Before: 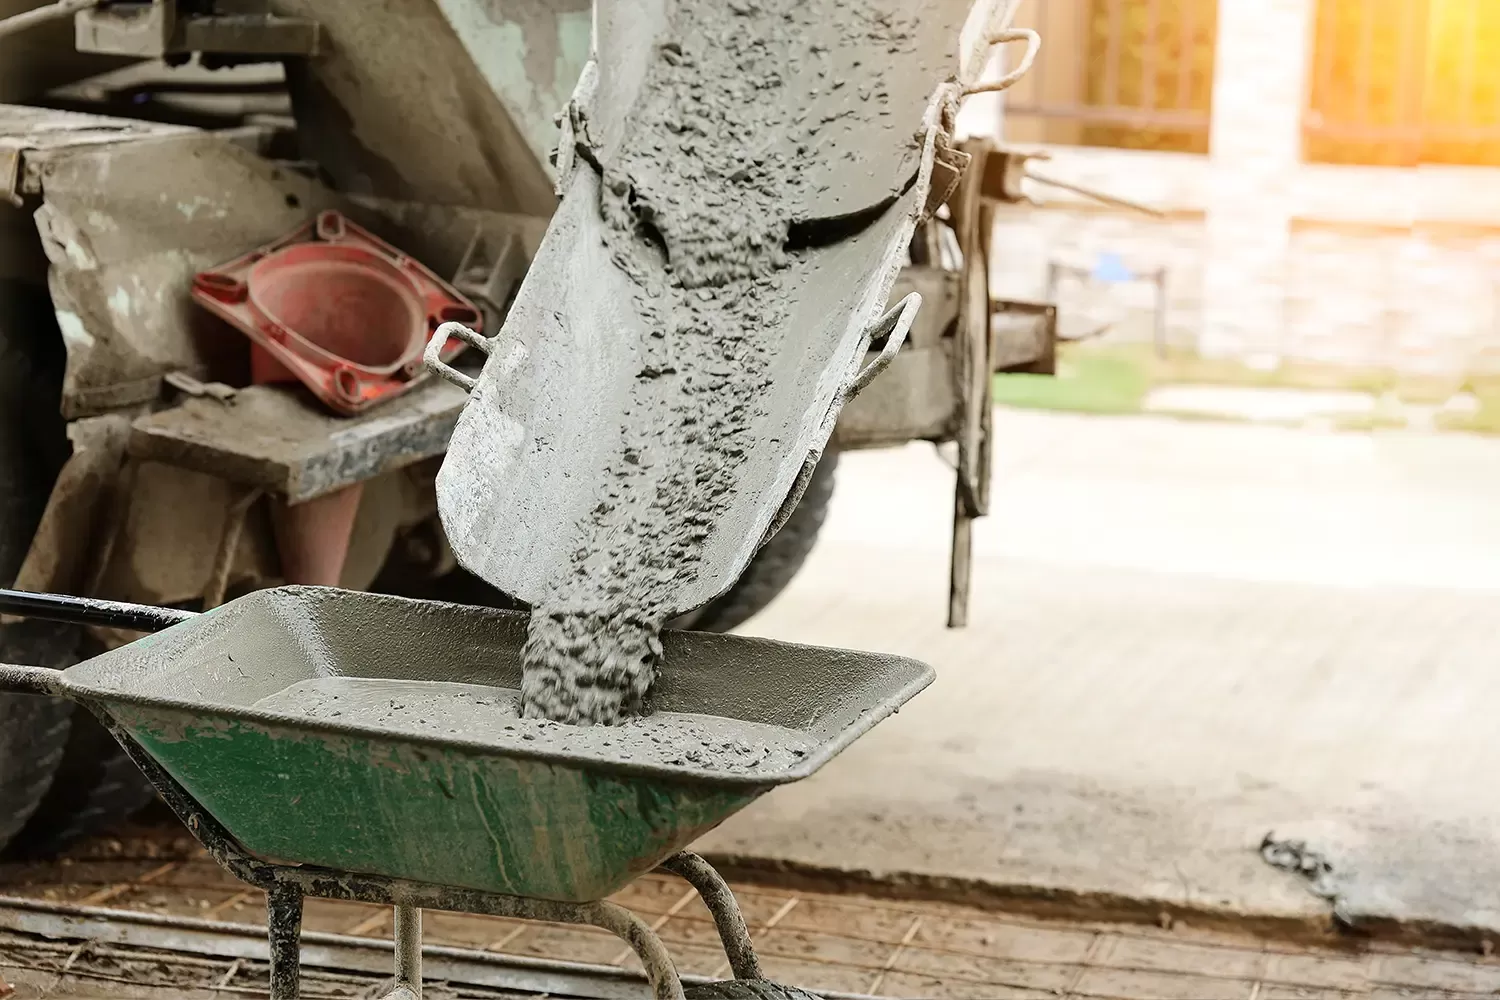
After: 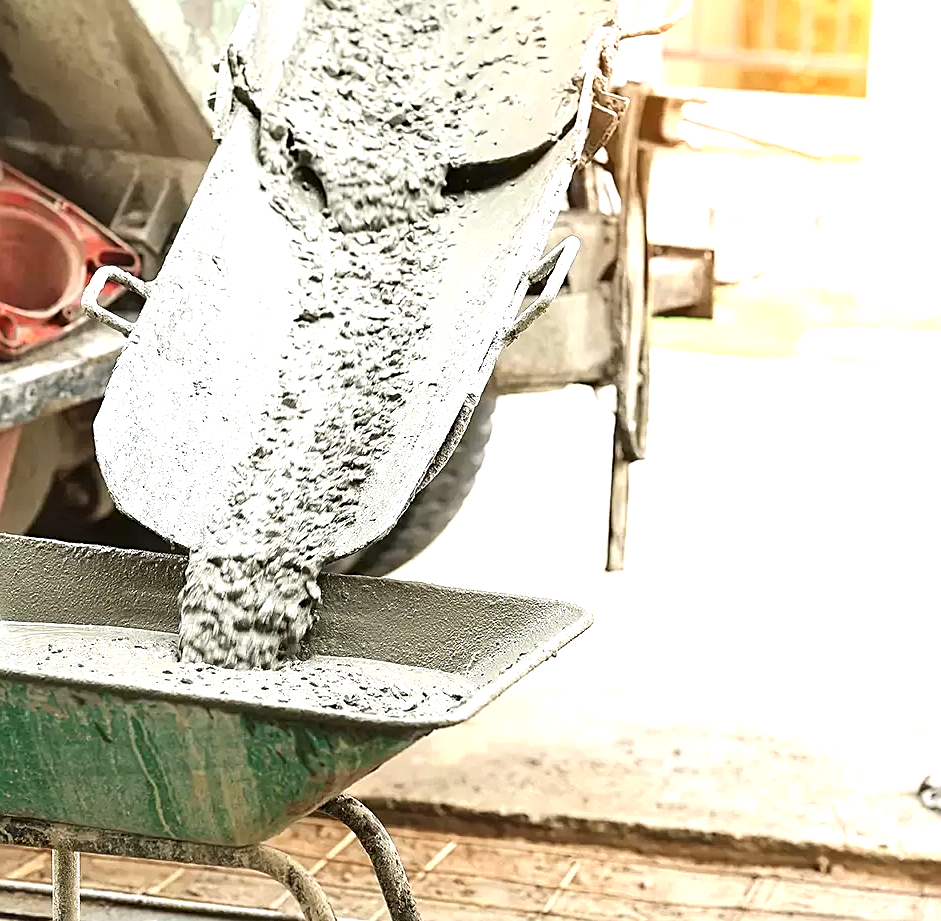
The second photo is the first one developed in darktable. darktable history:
crop and rotate: left 22.825%, top 5.634%, right 14.396%, bottom 2.265%
exposure: black level correction 0, exposure 1.104 EV, compensate highlight preservation false
sharpen: on, module defaults
